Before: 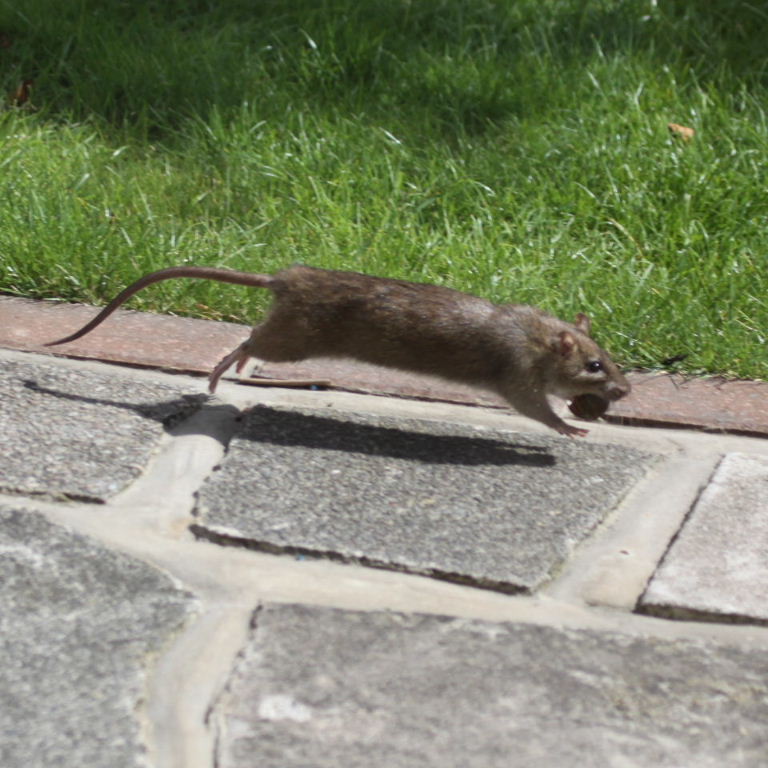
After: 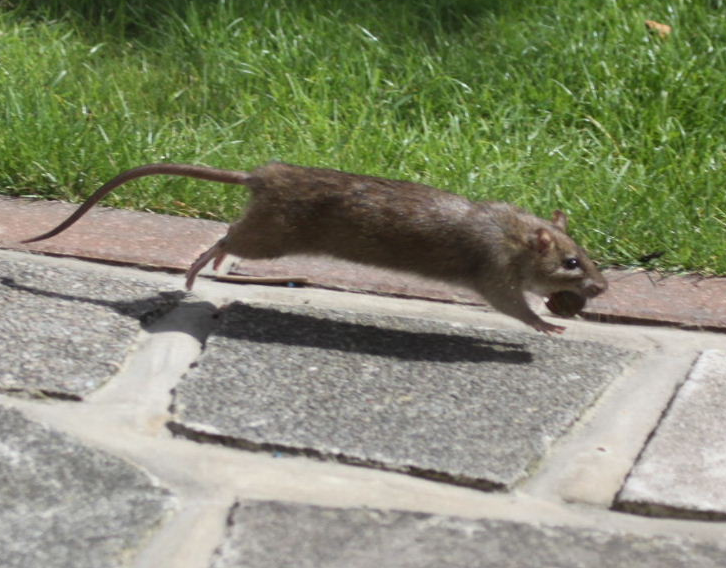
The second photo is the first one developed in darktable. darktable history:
crop and rotate: left 3.002%, top 13.426%, right 2.346%, bottom 12.611%
